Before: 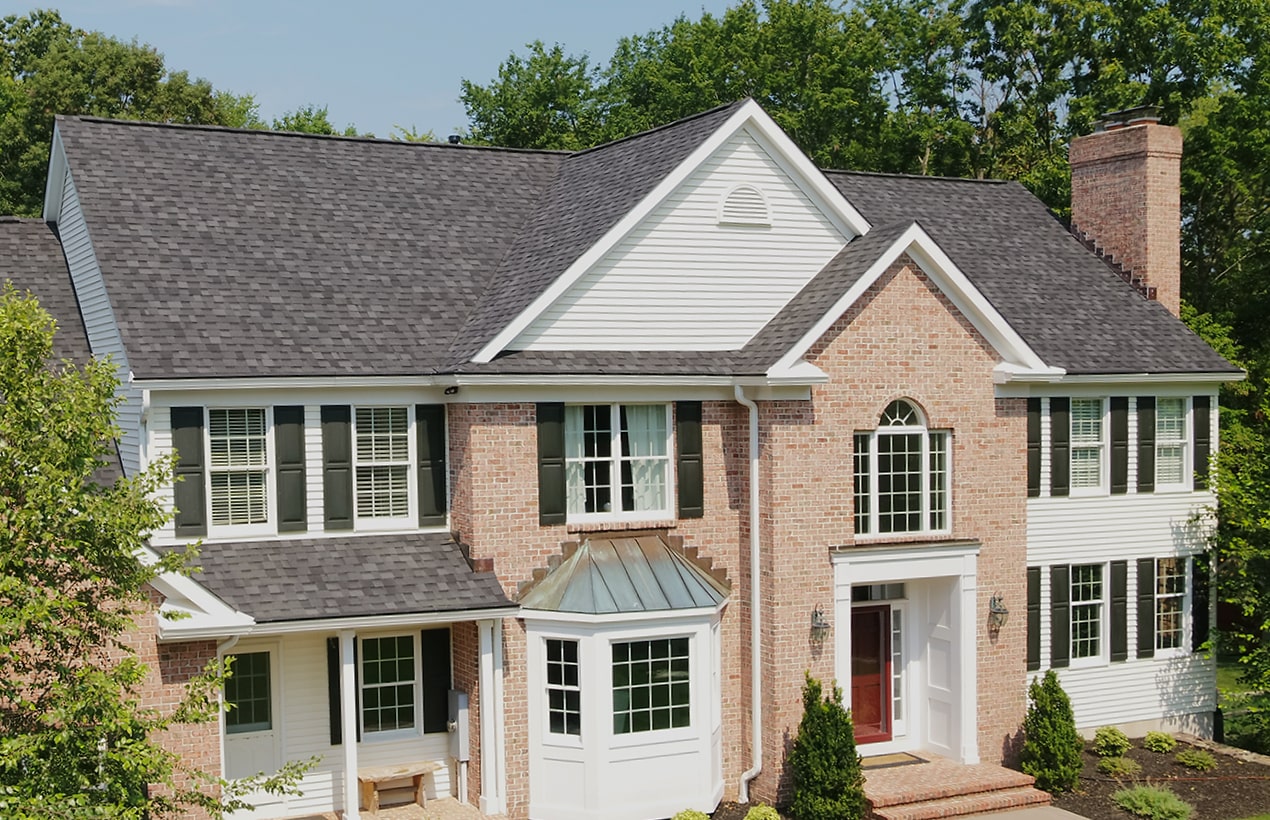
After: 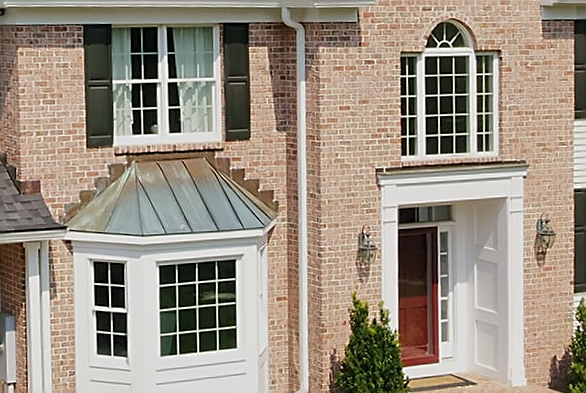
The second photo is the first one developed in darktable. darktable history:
sharpen: on, module defaults
crop: left 35.713%, top 46.216%, right 18.098%, bottom 5.826%
shadows and highlights: soften with gaussian
